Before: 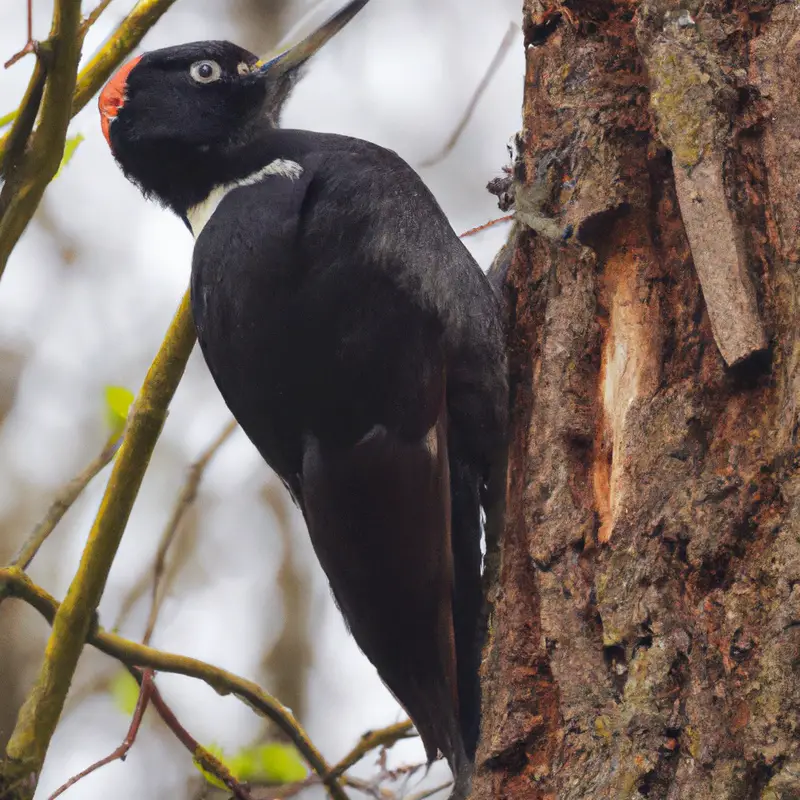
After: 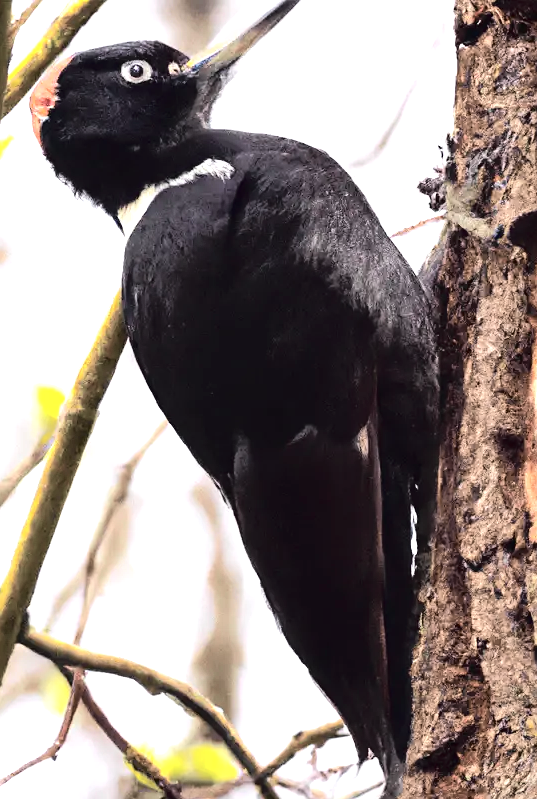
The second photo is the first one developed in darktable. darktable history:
crop and rotate: left 8.627%, right 24.212%
tone equalizer: -8 EV -0.765 EV, -7 EV -0.721 EV, -6 EV -0.635 EV, -5 EV -0.387 EV, -3 EV 0.397 EV, -2 EV 0.6 EV, -1 EV 0.689 EV, +0 EV 0.773 EV, edges refinement/feathering 500, mask exposure compensation -1.57 EV, preserve details no
sharpen: amount 0.204
contrast brightness saturation: contrast 0.009, saturation -0.065
exposure: black level correction 0, exposure 0.692 EV, compensate exposure bias true, compensate highlight preservation false
tone curve: curves: ch0 [(0, 0) (0.105, 0.044) (0.195, 0.128) (0.283, 0.283) (0.384, 0.404) (0.485, 0.531) (0.635, 0.7) (0.832, 0.858) (1, 0.977)]; ch1 [(0, 0) (0.161, 0.092) (0.35, 0.33) (0.379, 0.401) (0.448, 0.478) (0.498, 0.503) (0.531, 0.537) (0.586, 0.563) (0.687, 0.648) (1, 1)]; ch2 [(0, 0) (0.359, 0.372) (0.437, 0.437) (0.483, 0.484) (0.53, 0.515) (0.556, 0.553) (0.635, 0.589) (1, 1)], color space Lab, independent channels, preserve colors none
